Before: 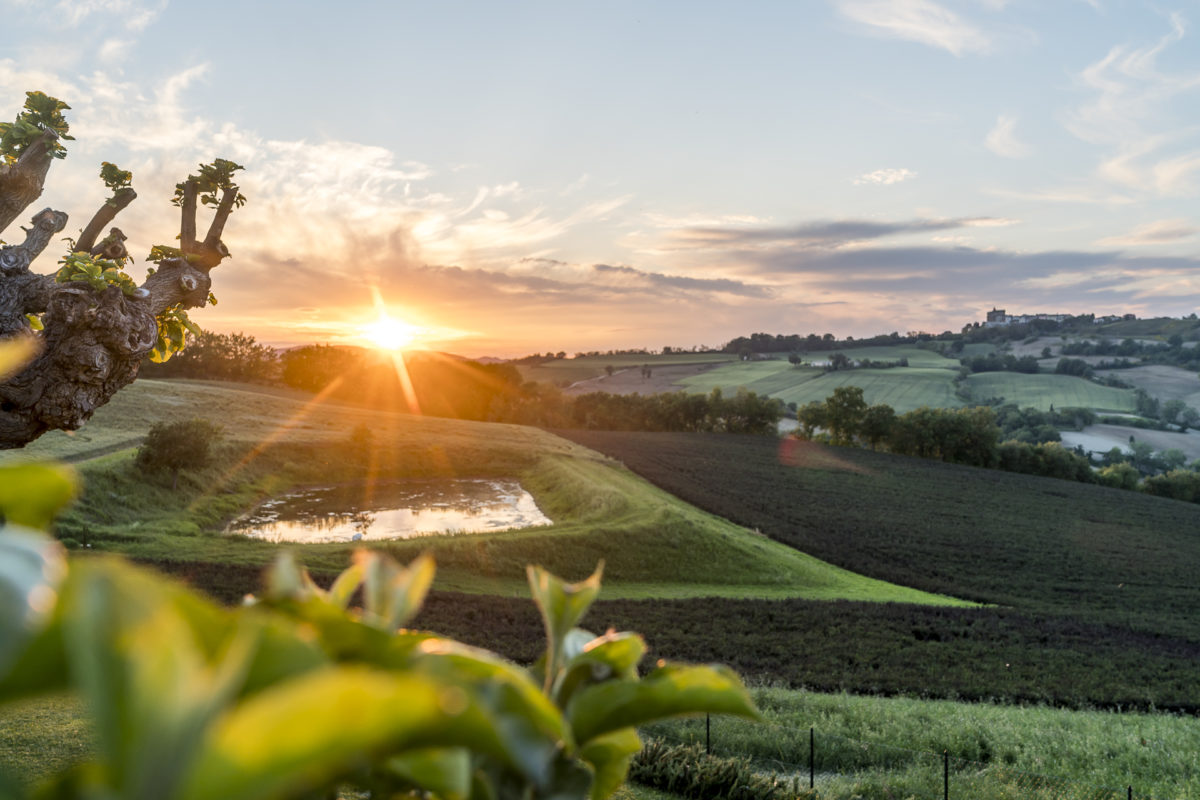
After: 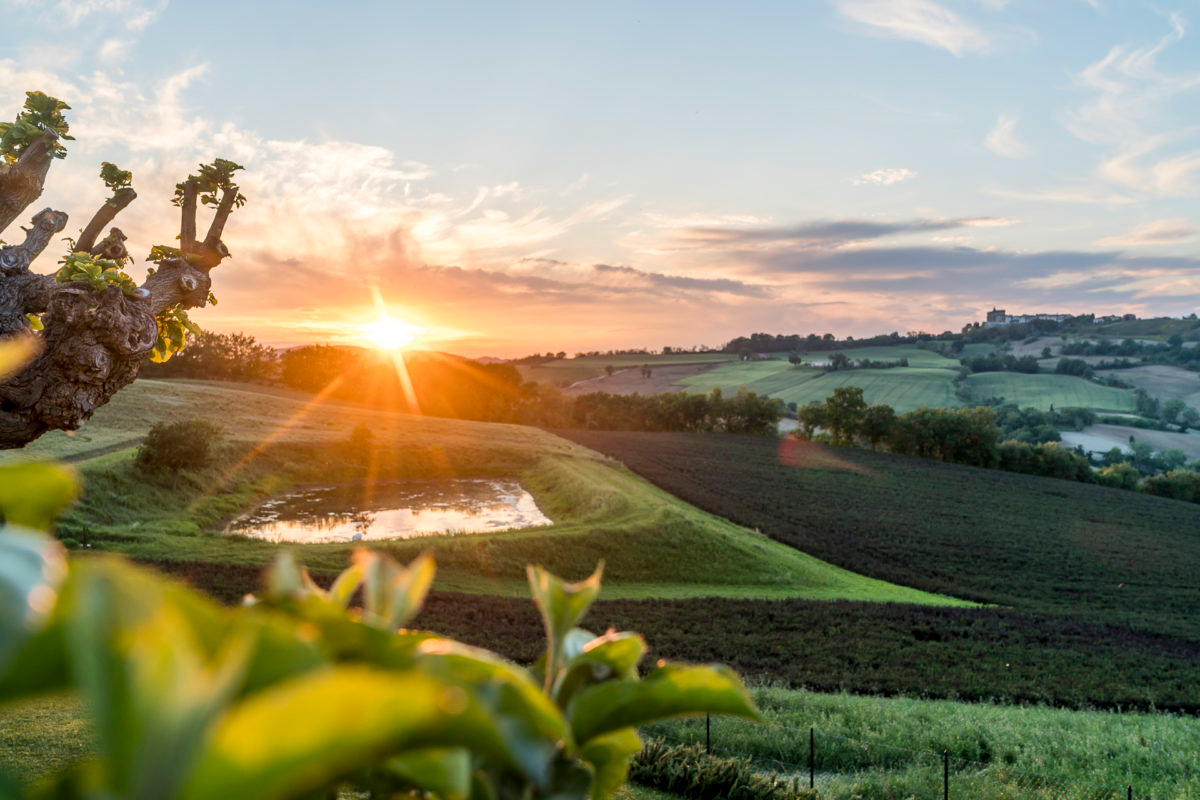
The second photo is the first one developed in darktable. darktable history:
velvia: strength 9.63%
